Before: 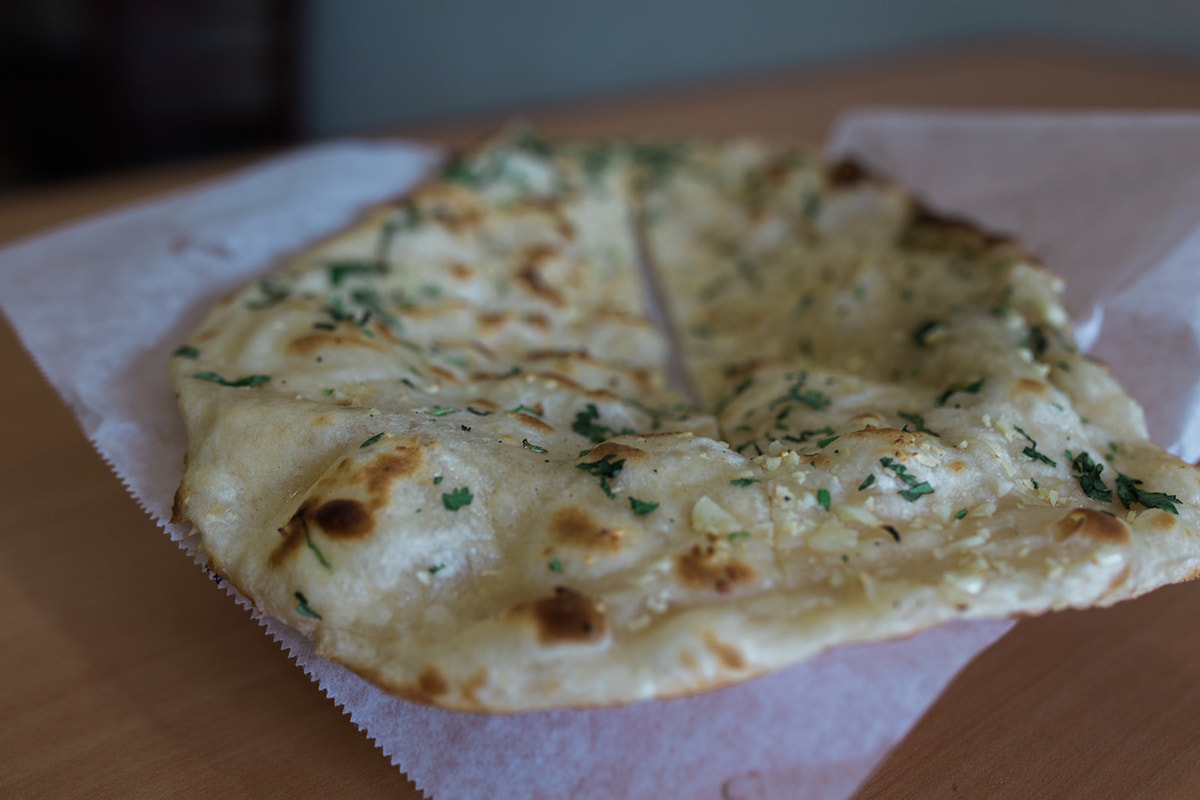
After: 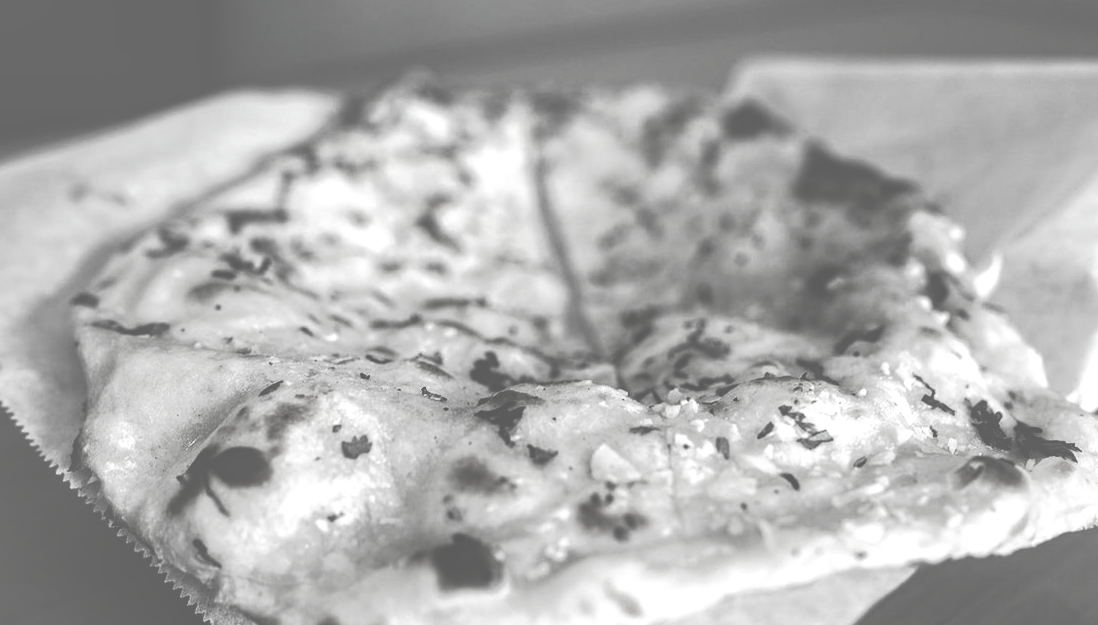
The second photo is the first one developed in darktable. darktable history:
tone curve: curves: ch0 [(0, 0) (0.003, 0.464) (0.011, 0.464) (0.025, 0.464) (0.044, 0.464) (0.069, 0.464) (0.1, 0.463) (0.136, 0.463) (0.177, 0.464) (0.224, 0.469) (0.277, 0.482) (0.335, 0.501) (0.399, 0.53) (0.468, 0.567) (0.543, 0.61) (0.623, 0.663) (0.709, 0.718) (0.801, 0.779) (0.898, 0.842) (1, 1)], color space Lab, independent channels, preserve colors none
contrast brightness saturation: contrast 0.534, brightness 0.454, saturation -0.983
crop: left 8.462%, top 6.526%, bottom 15.246%
local contrast: detail 144%
tone equalizer: -8 EV -0.402 EV, -7 EV -0.416 EV, -6 EV -0.306 EV, -5 EV -0.201 EV, -3 EV 0.248 EV, -2 EV 0.344 EV, -1 EV 0.385 EV, +0 EV 0.41 EV
